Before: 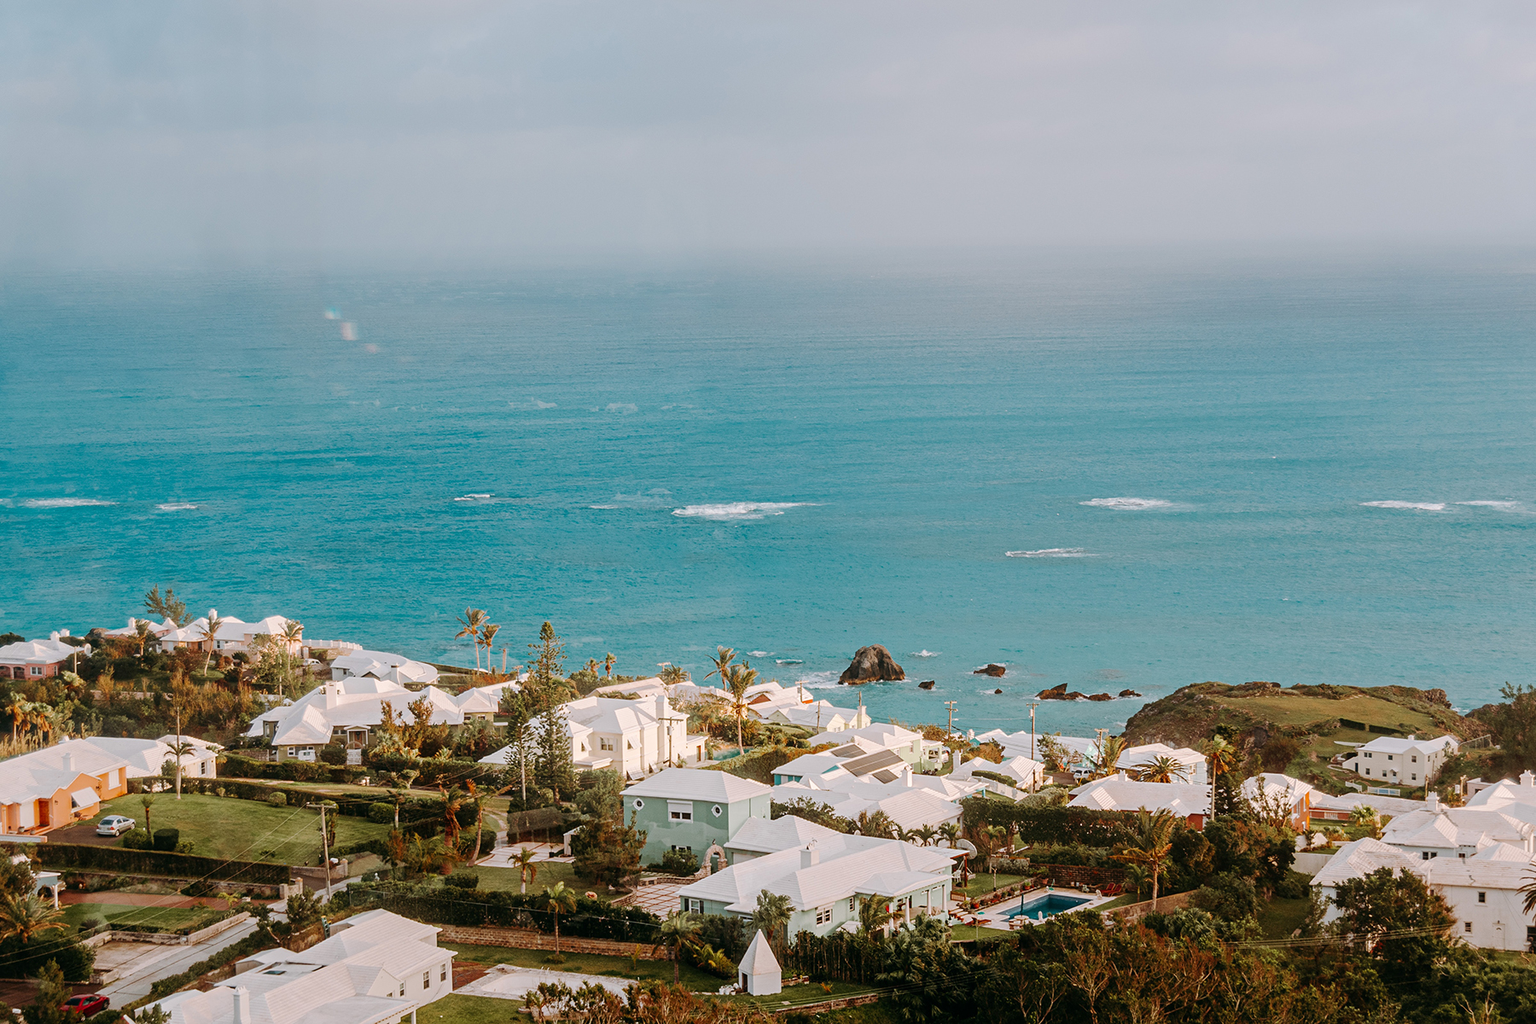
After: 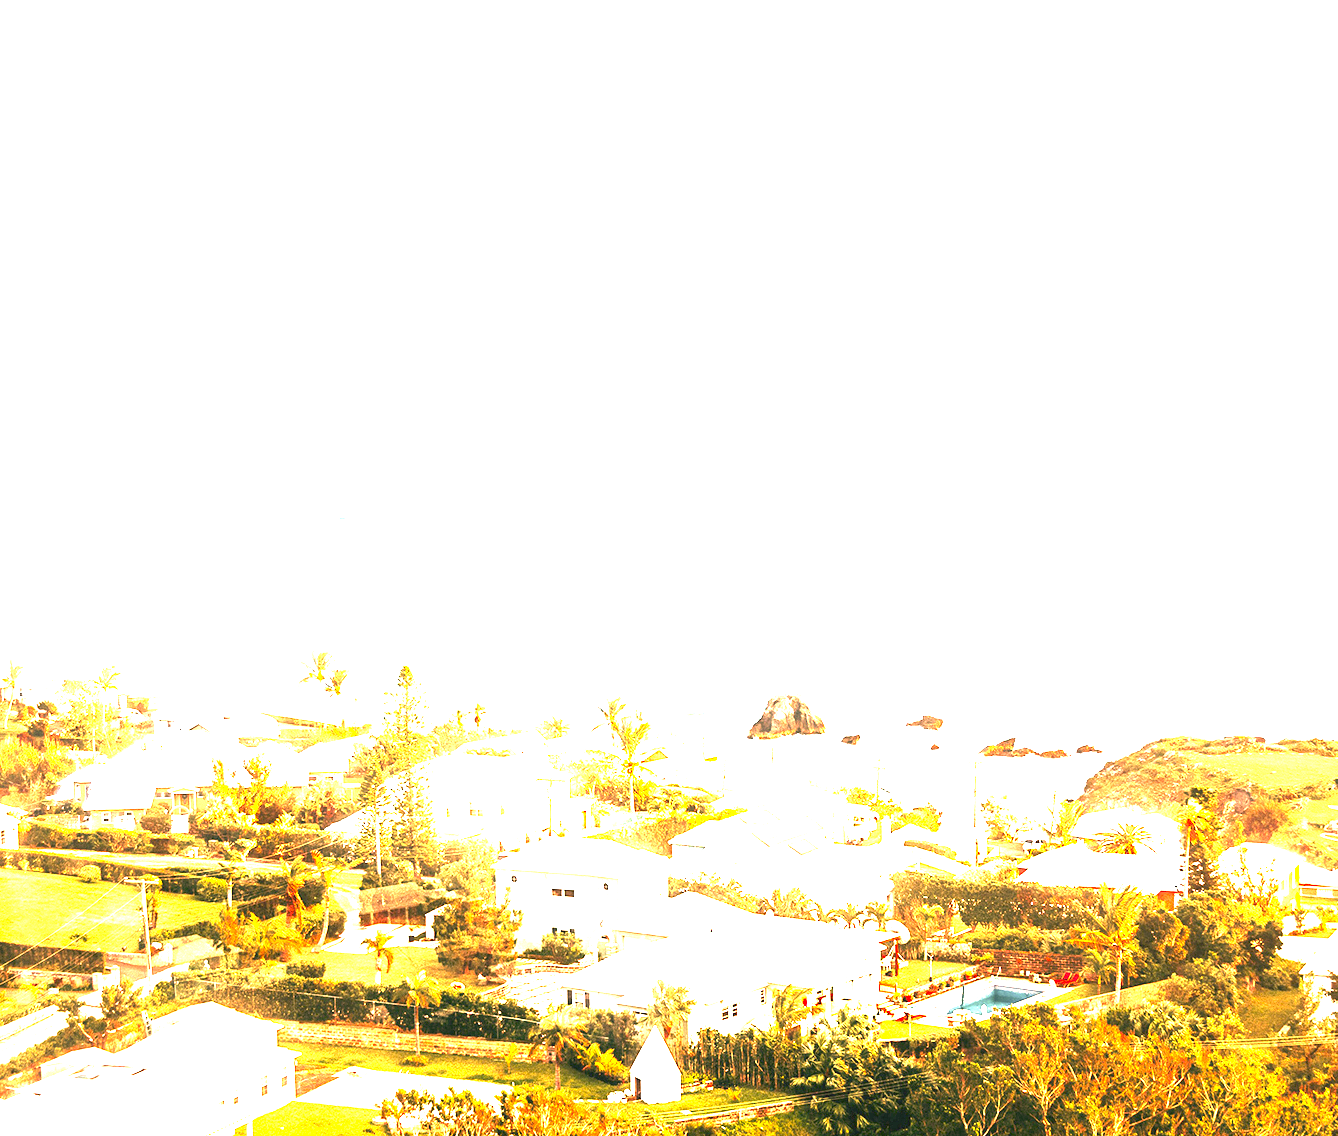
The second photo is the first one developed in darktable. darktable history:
color correction: highlights a* 22.11, highlights b* 22.5
exposure: black level correction 0, exposure 4.059 EV, compensate highlight preservation false
crop and rotate: left 13.088%, top 5.323%, right 12.57%
